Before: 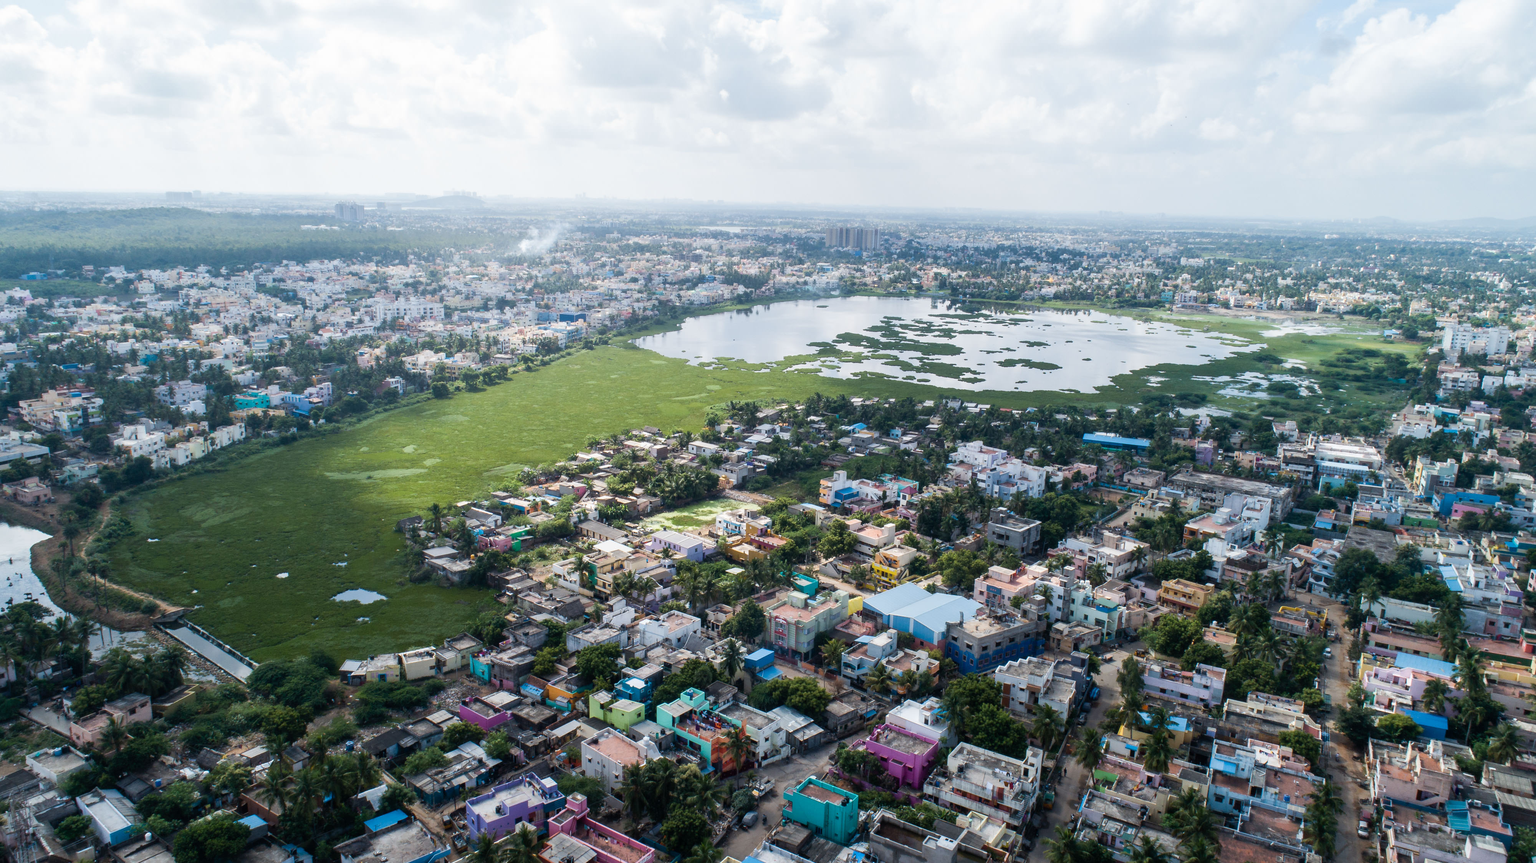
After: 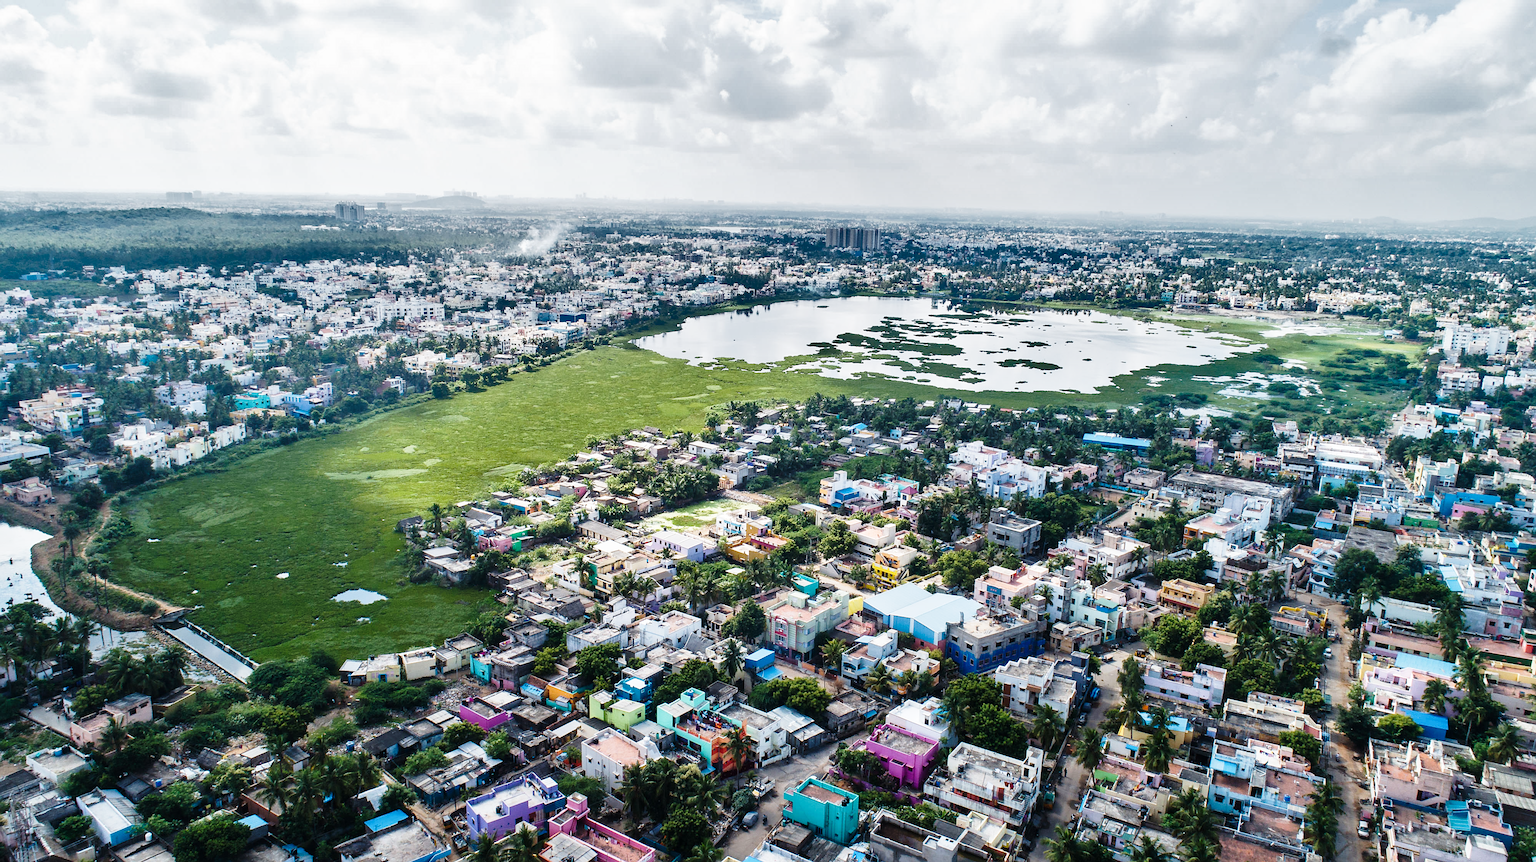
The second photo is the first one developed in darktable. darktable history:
sharpen: on, module defaults
base curve: curves: ch0 [(0, 0) (0.028, 0.03) (0.121, 0.232) (0.46, 0.748) (0.859, 0.968) (1, 1)], preserve colors none
shadows and highlights: shadows 24.5, highlights -78.15, soften with gaussian
tone equalizer: on, module defaults
